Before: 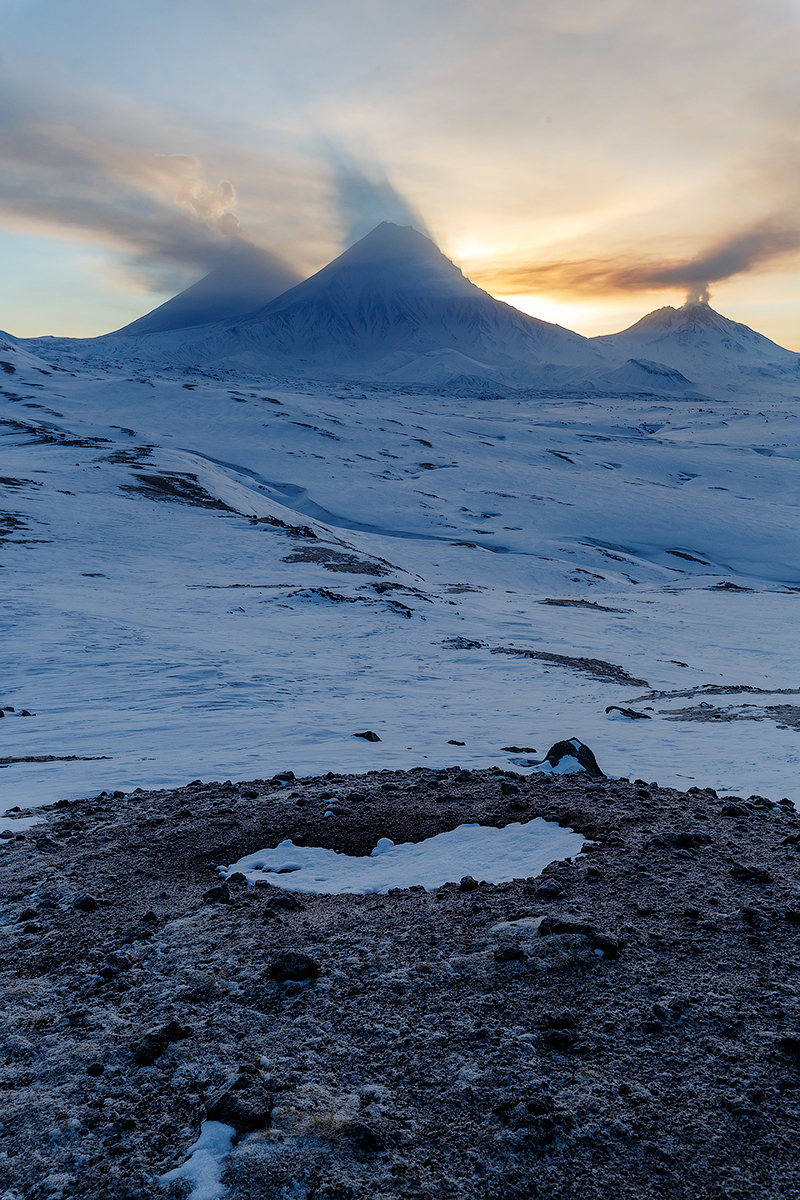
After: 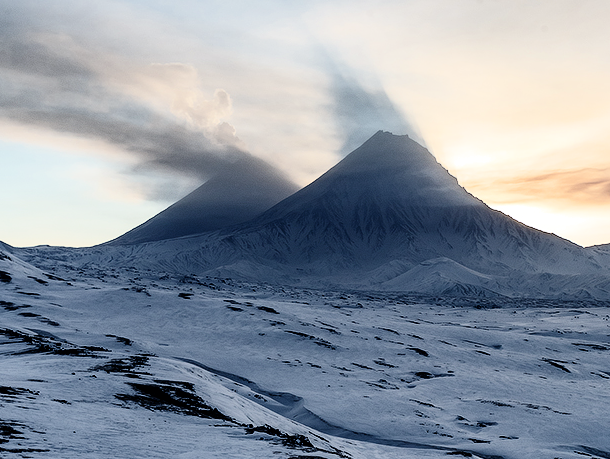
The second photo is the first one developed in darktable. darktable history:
contrast brightness saturation: contrast 0.25, saturation -0.317
filmic rgb: black relative exposure -3.77 EV, white relative exposure 2.41 EV, dynamic range scaling -49.54%, hardness 3.45, latitude 30.7%, contrast 1.814, preserve chrominance max RGB, color science v6 (2022), iterations of high-quality reconstruction 0, contrast in shadows safe, contrast in highlights safe
shadows and highlights: soften with gaussian
crop: left 0.519%, top 7.64%, right 23.205%, bottom 54.037%
